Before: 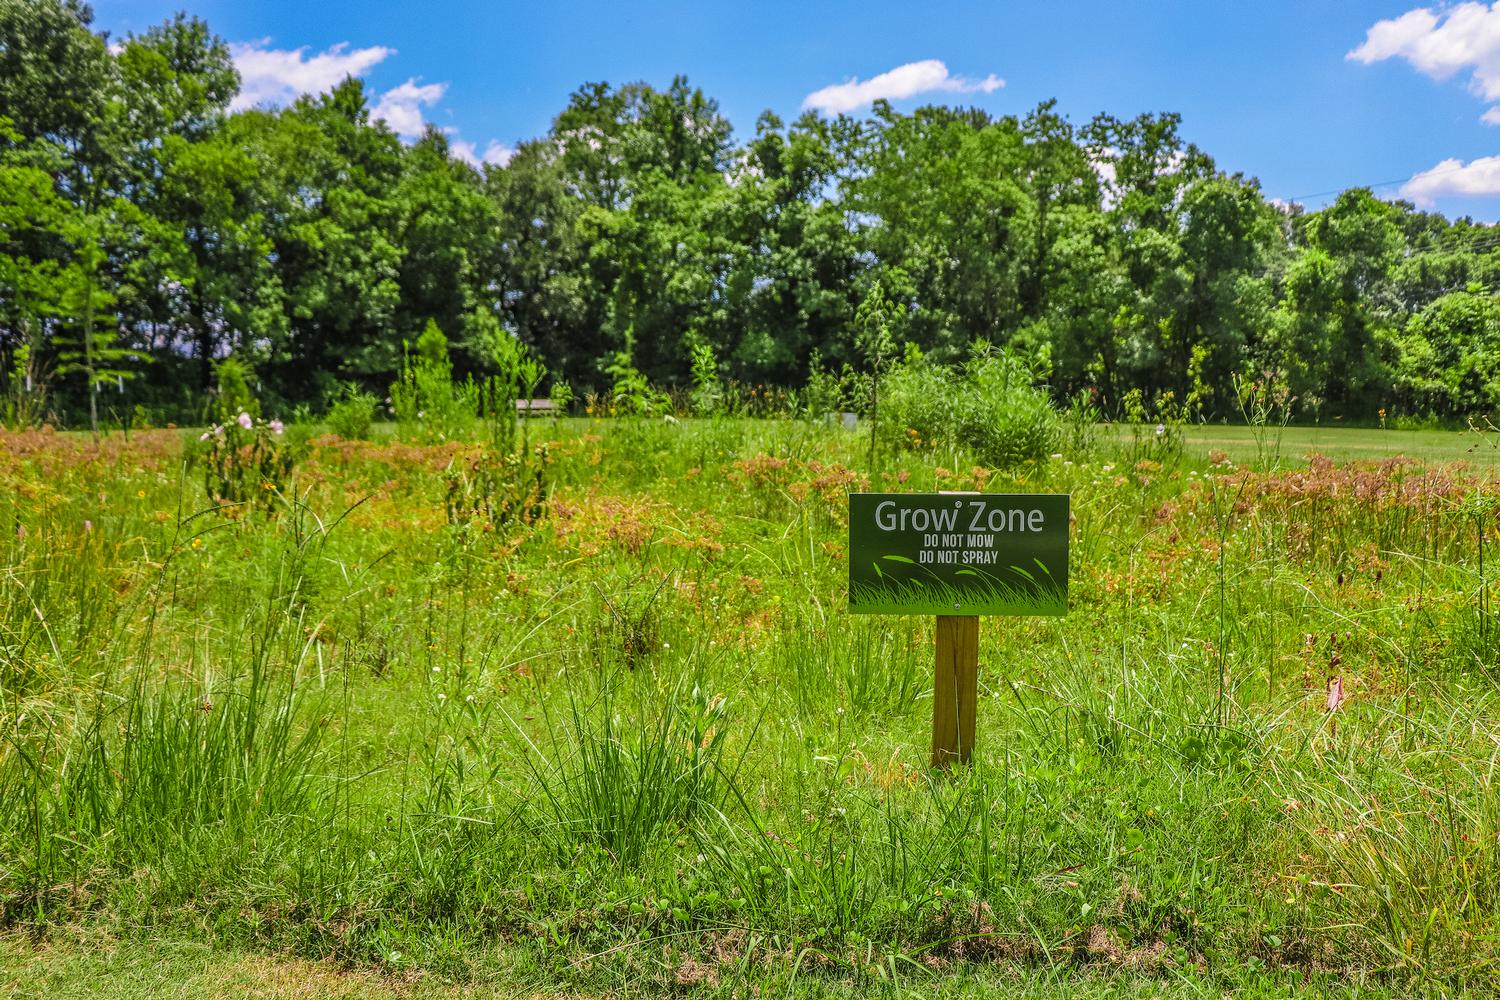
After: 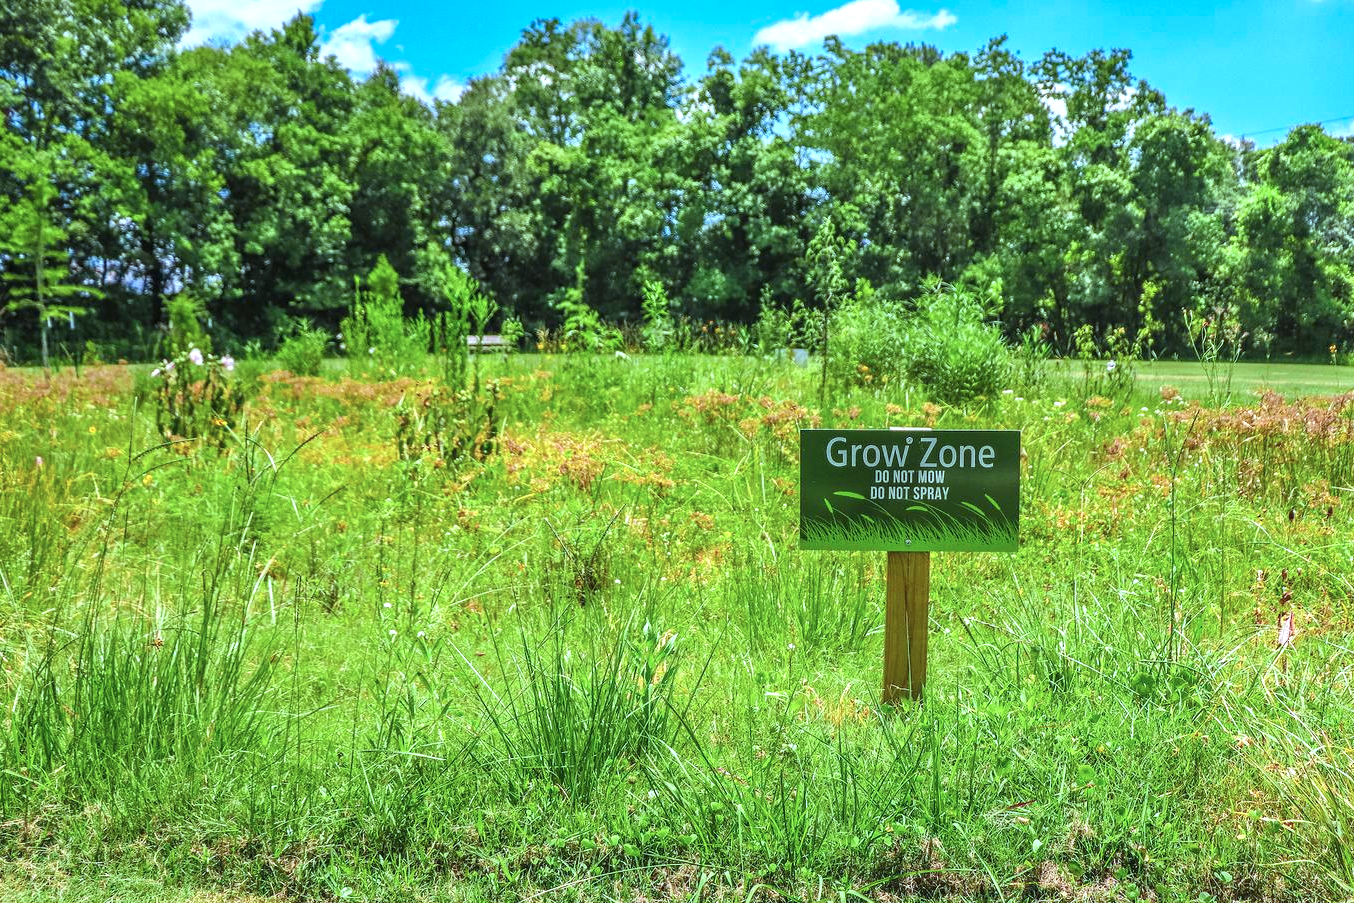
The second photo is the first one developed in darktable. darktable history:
exposure: black level correction 0, exposure 0.7 EV, compensate exposure bias true, compensate highlight preservation false
color correction: highlights a* -11.71, highlights b* -15.58
crop: left 3.305%, top 6.436%, right 6.389%, bottom 3.258%
